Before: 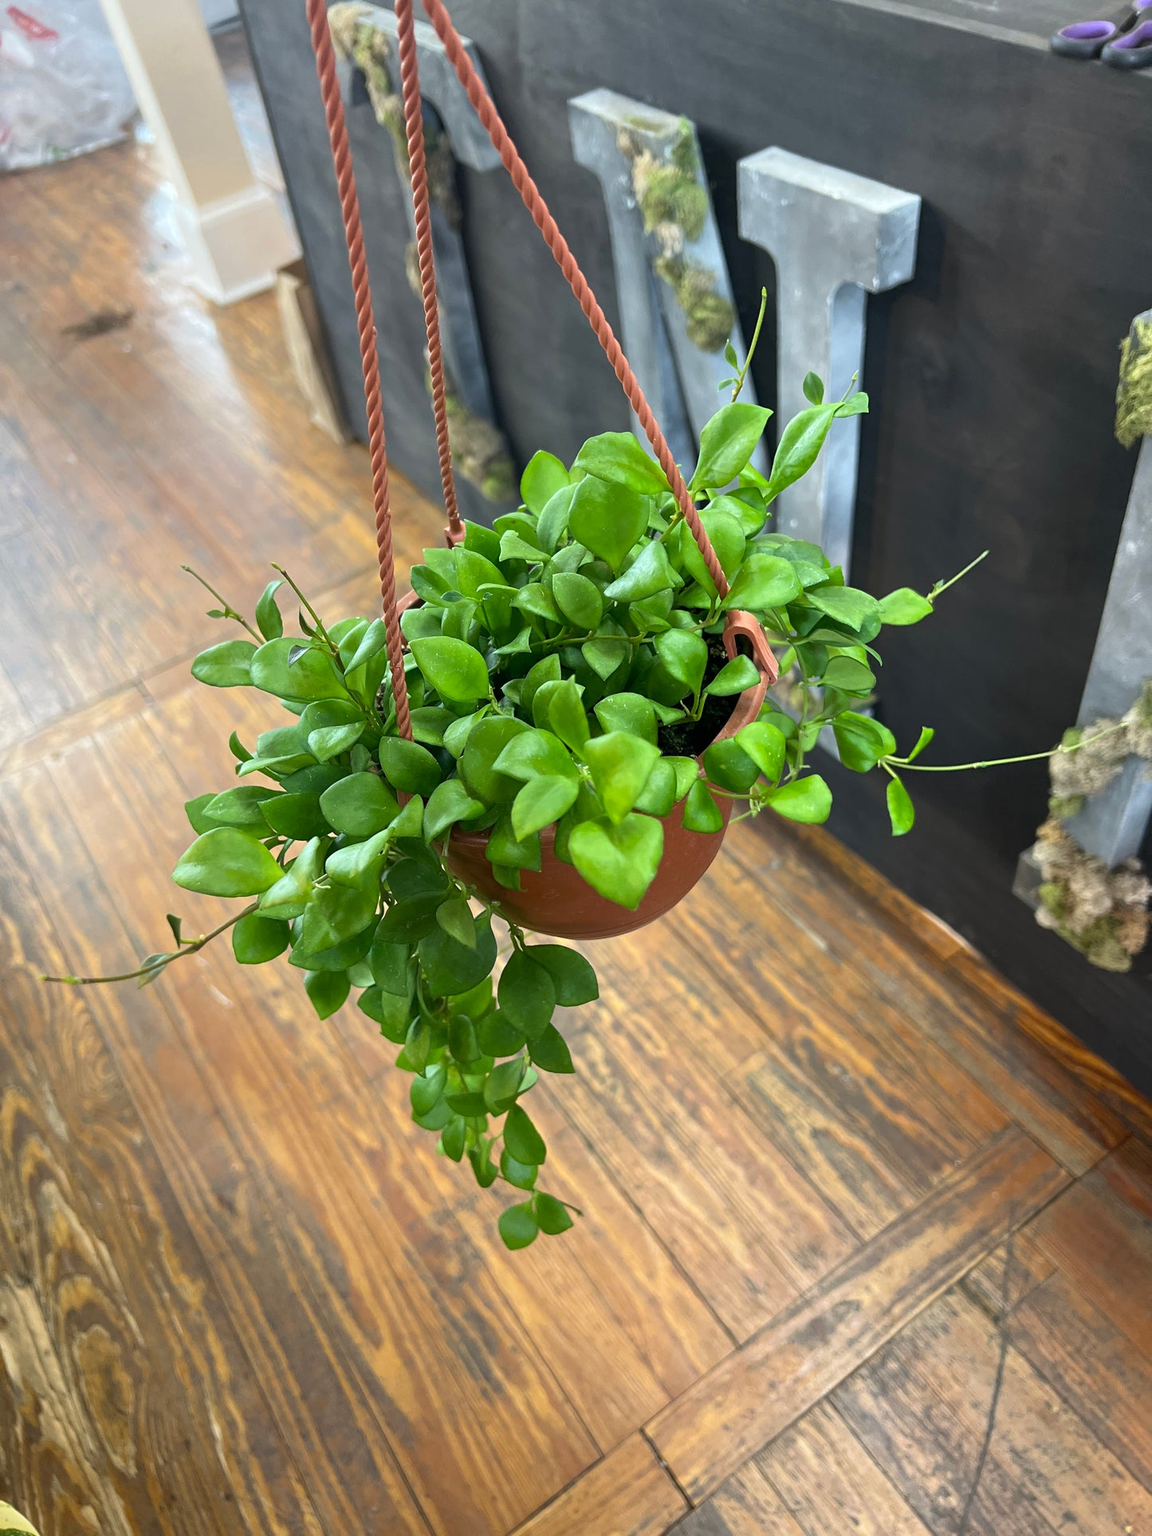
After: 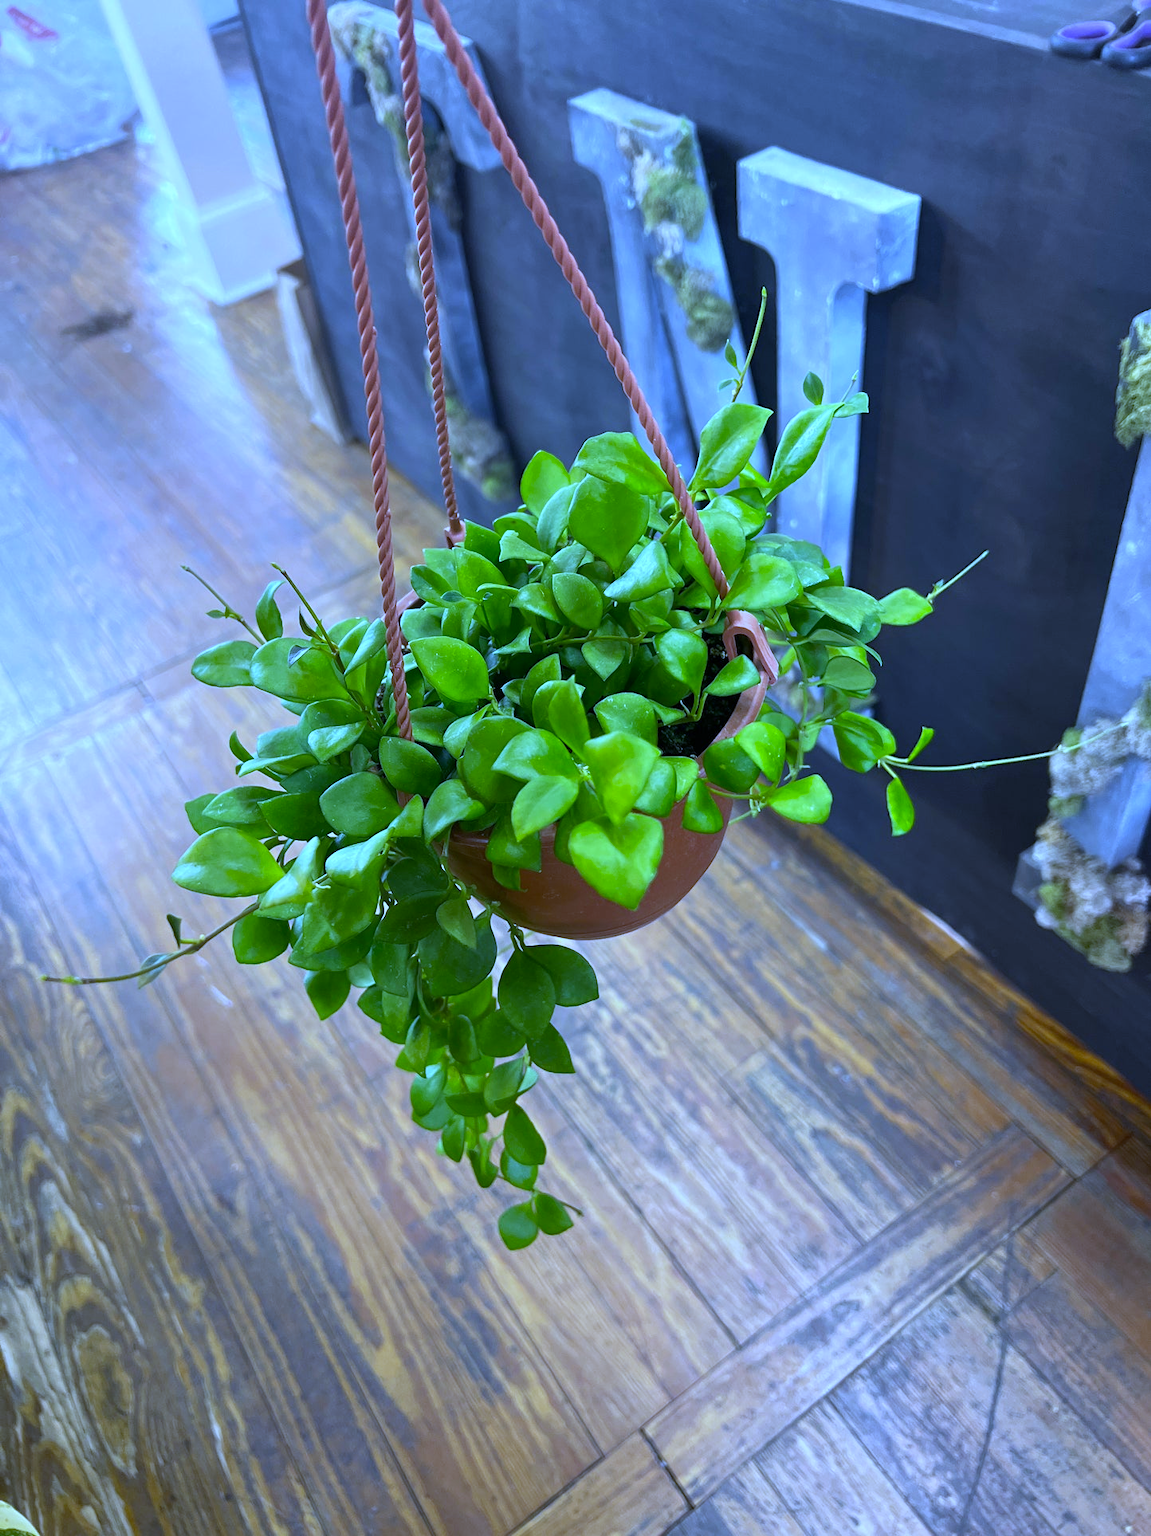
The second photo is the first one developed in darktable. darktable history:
white balance: red 0.766, blue 1.537
color balance: output saturation 110%
